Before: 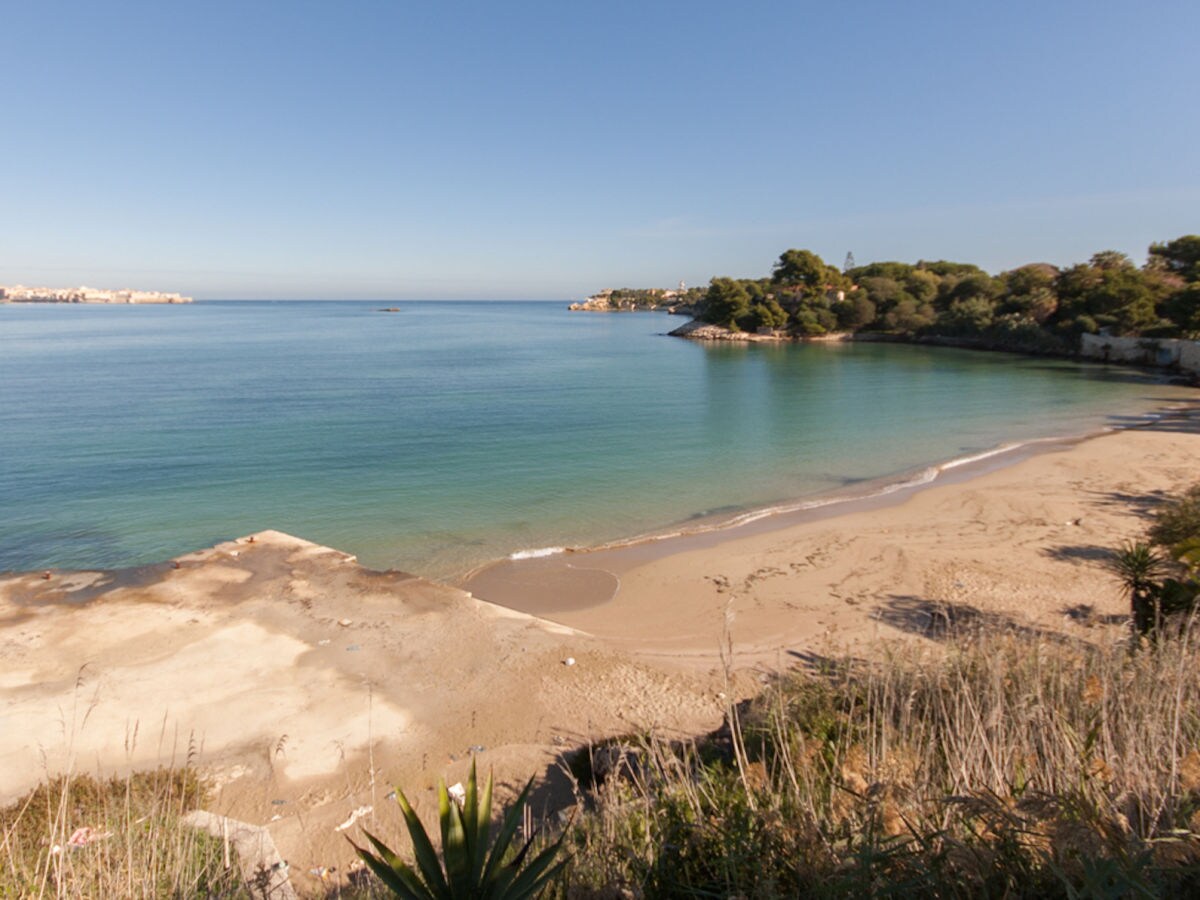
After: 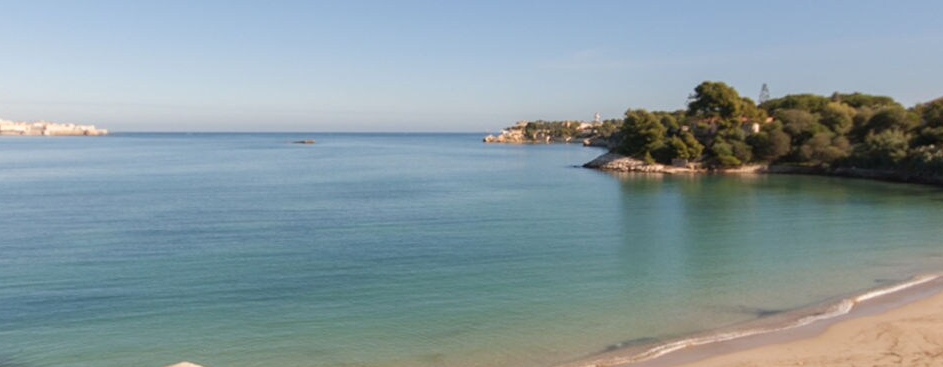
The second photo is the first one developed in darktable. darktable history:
crop: left 7.11%, top 18.707%, right 14.281%, bottom 40.488%
